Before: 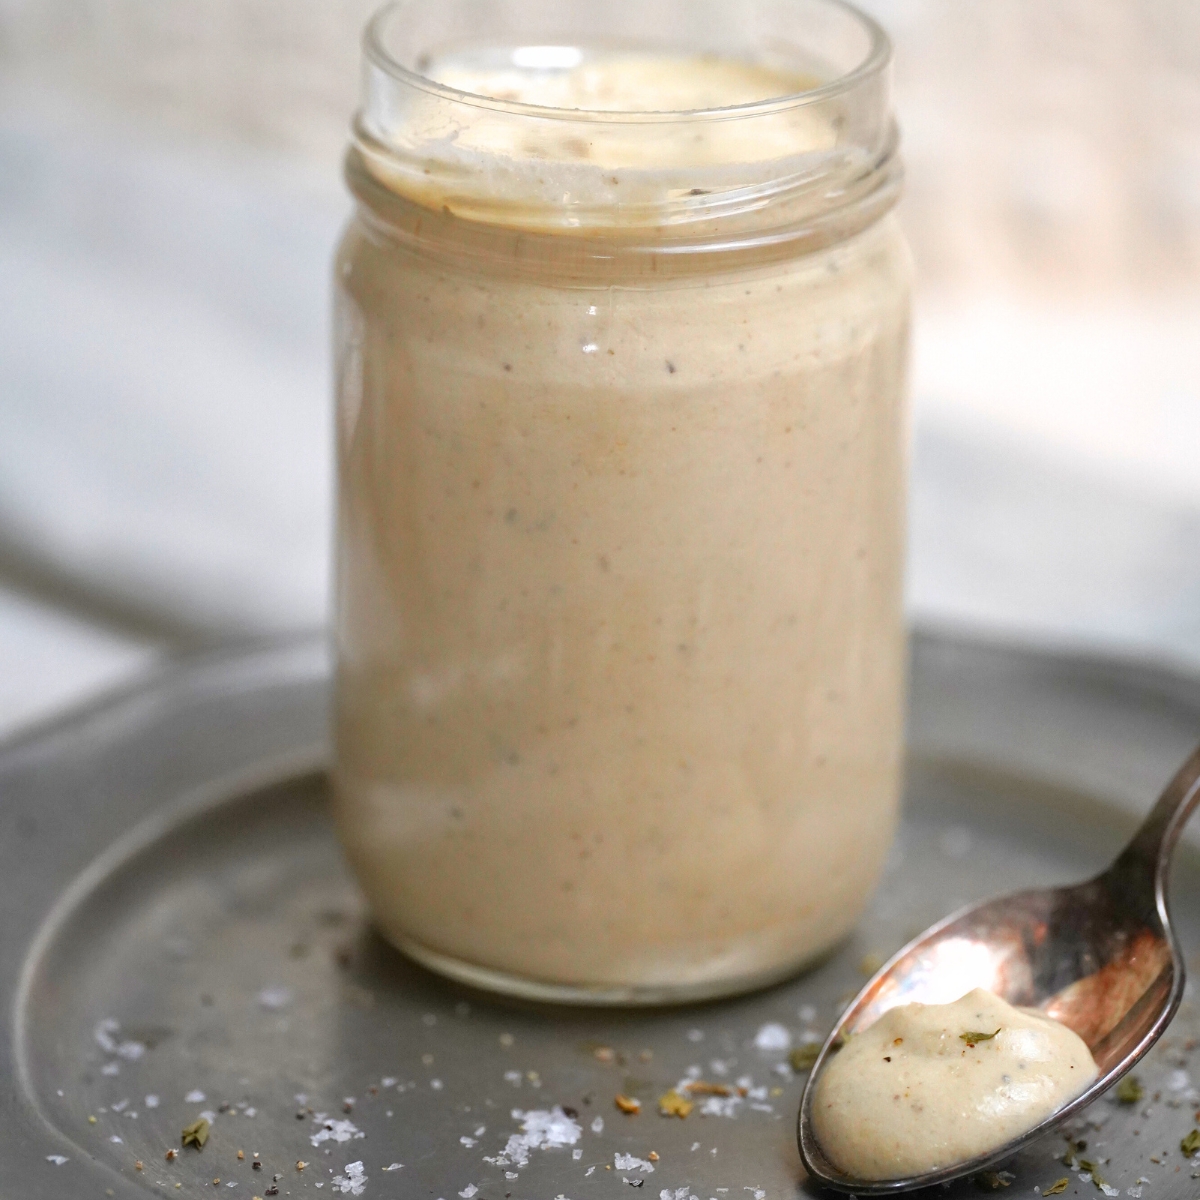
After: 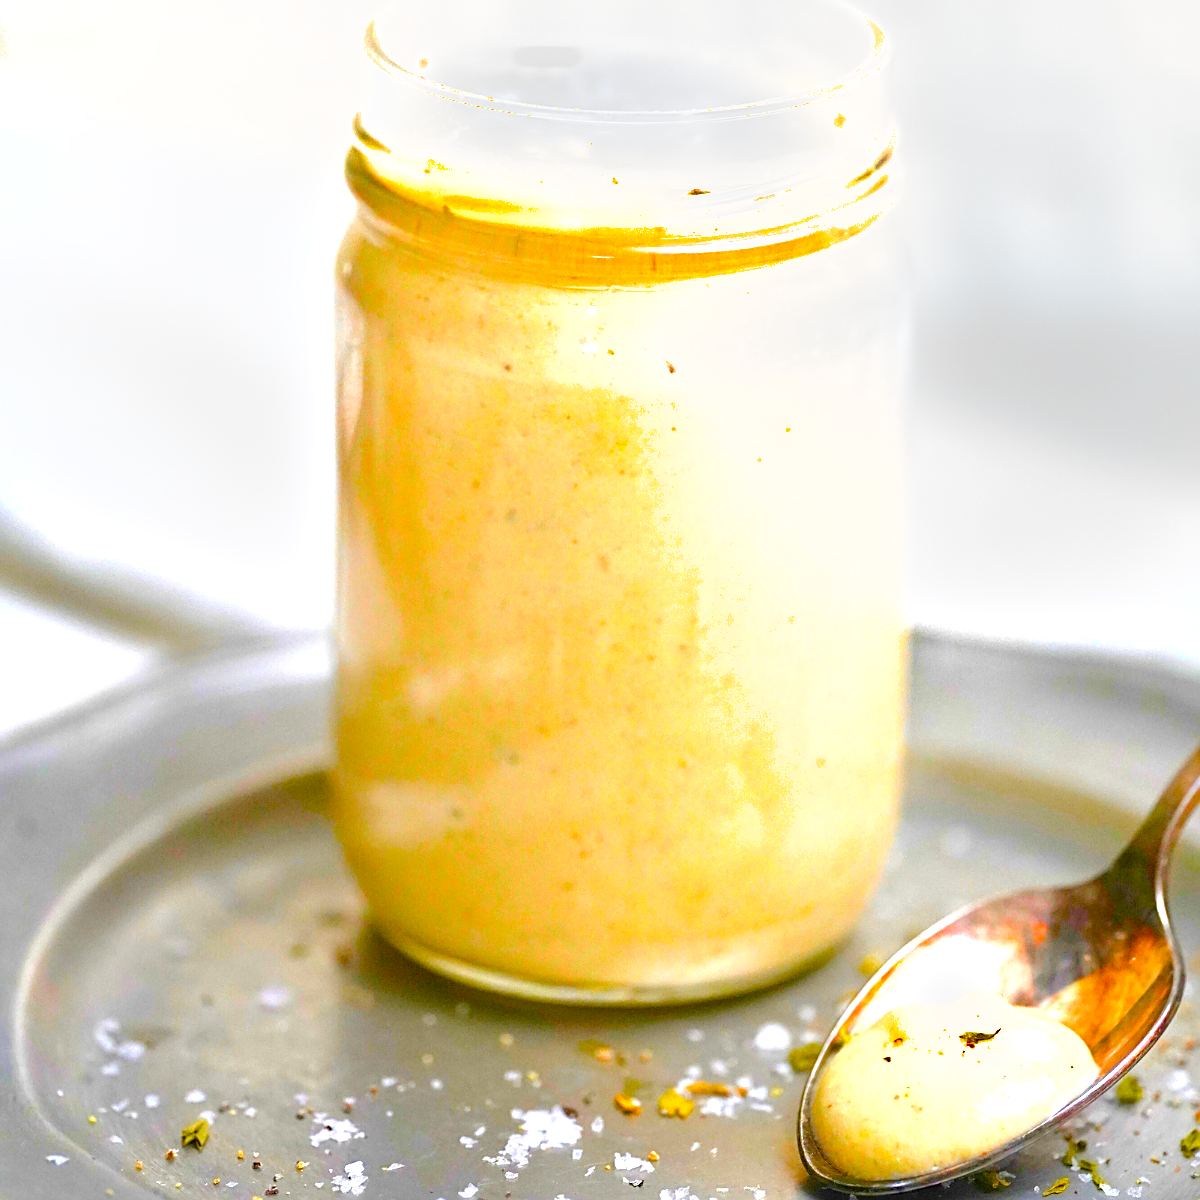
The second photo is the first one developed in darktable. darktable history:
shadows and highlights: radius 44.78, white point adjustment 6.64, compress 79.65%, highlights color adjustment 78.42%, soften with gaussian
sharpen: on, module defaults
levels: levels [0, 0.43, 0.984]
color balance rgb: linear chroma grading › global chroma 25%, perceptual saturation grading › global saturation 40%, perceptual saturation grading › highlights -50%, perceptual saturation grading › shadows 30%, perceptual brilliance grading › global brilliance 25%, global vibrance 60%
